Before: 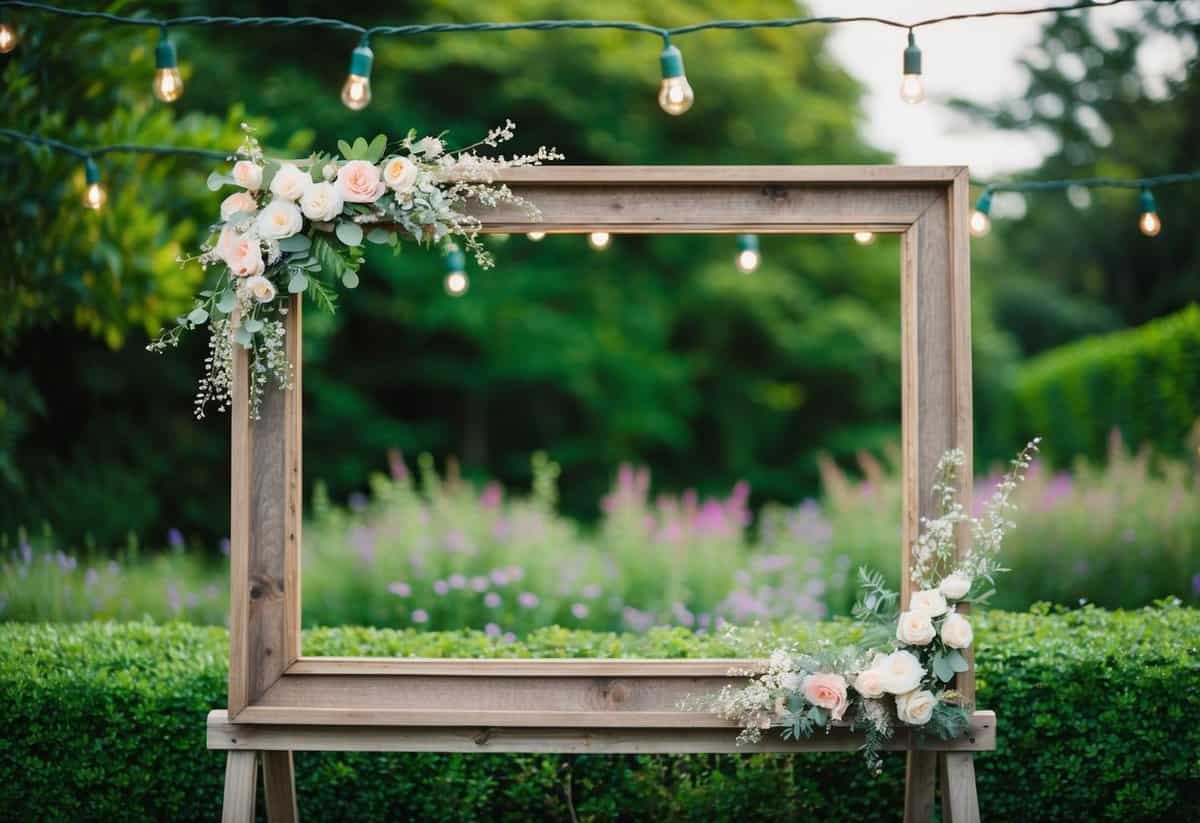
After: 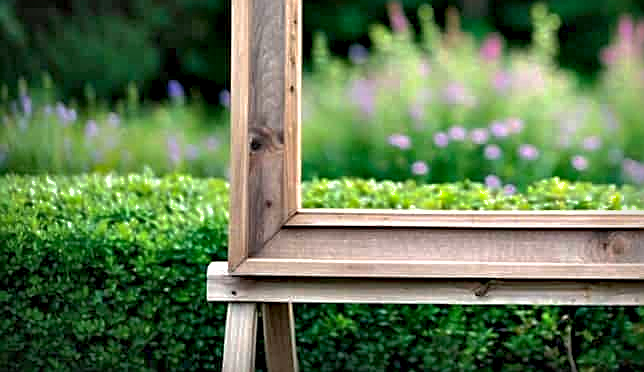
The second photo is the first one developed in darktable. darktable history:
shadows and highlights: on, module defaults
crop and rotate: top 54.503%, right 46.306%, bottom 0.176%
sharpen: amount 0.49
exposure: black level correction 0, exposure 0.499 EV, compensate exposure bias true, compensate highlight preservation false
contrast equalizer: octaves 7, y [[0.6 ×6], [0.55 ×6], [0 ×6], [0 ×6], [0 ×6]]
vignetting: brightness -0.557, saturation 0.003, unbound false
